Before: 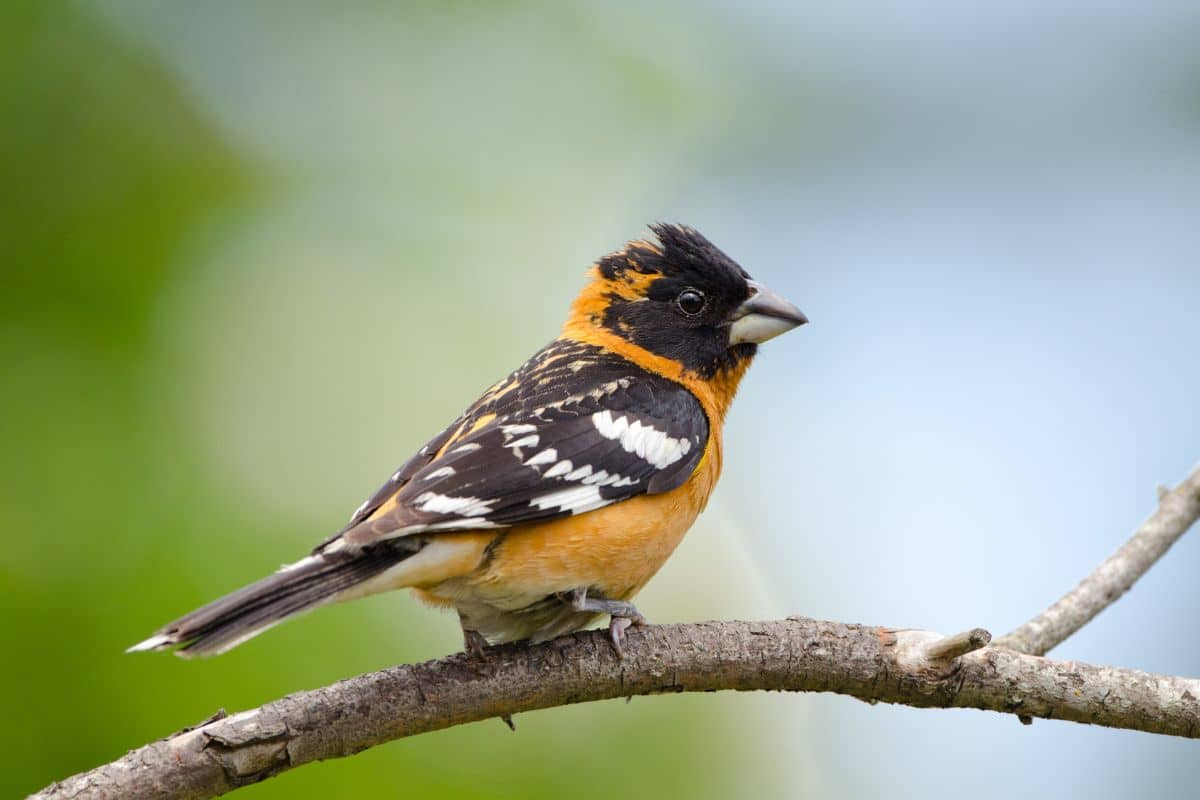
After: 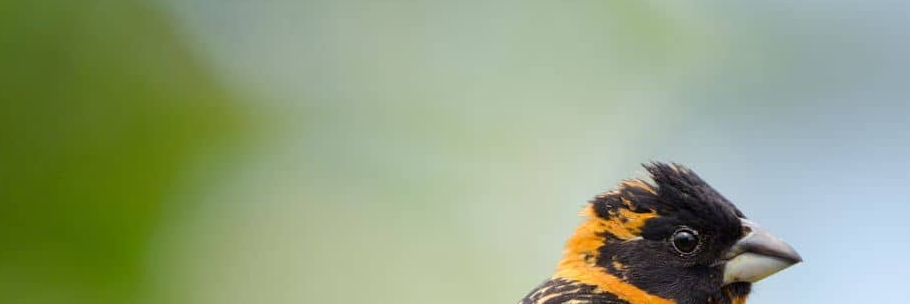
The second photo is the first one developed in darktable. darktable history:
crop: left 0.529%, top 7.637%, right 23.558%, bottom 54.351%
